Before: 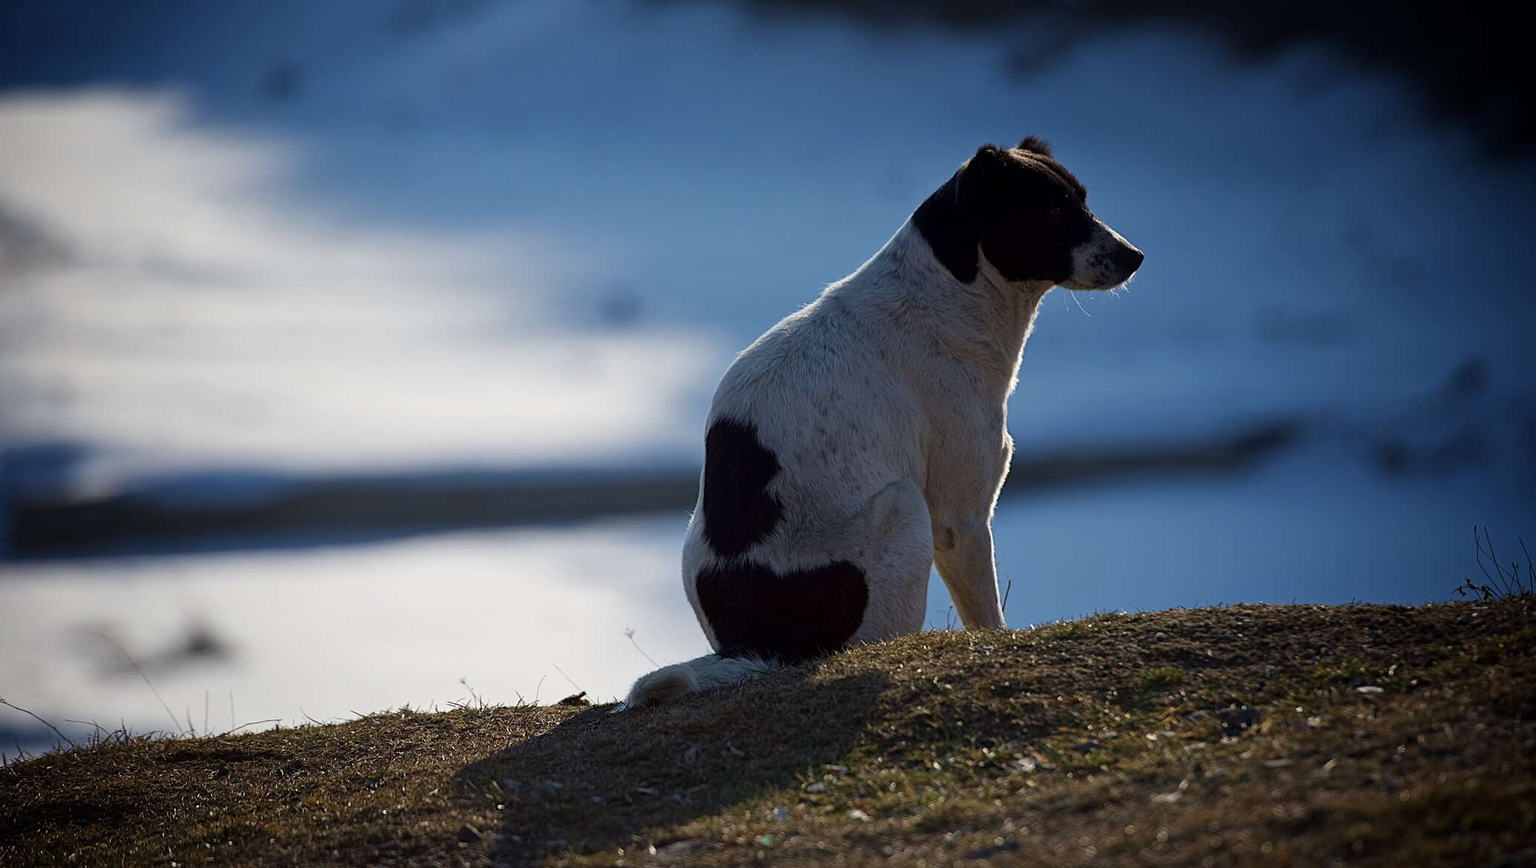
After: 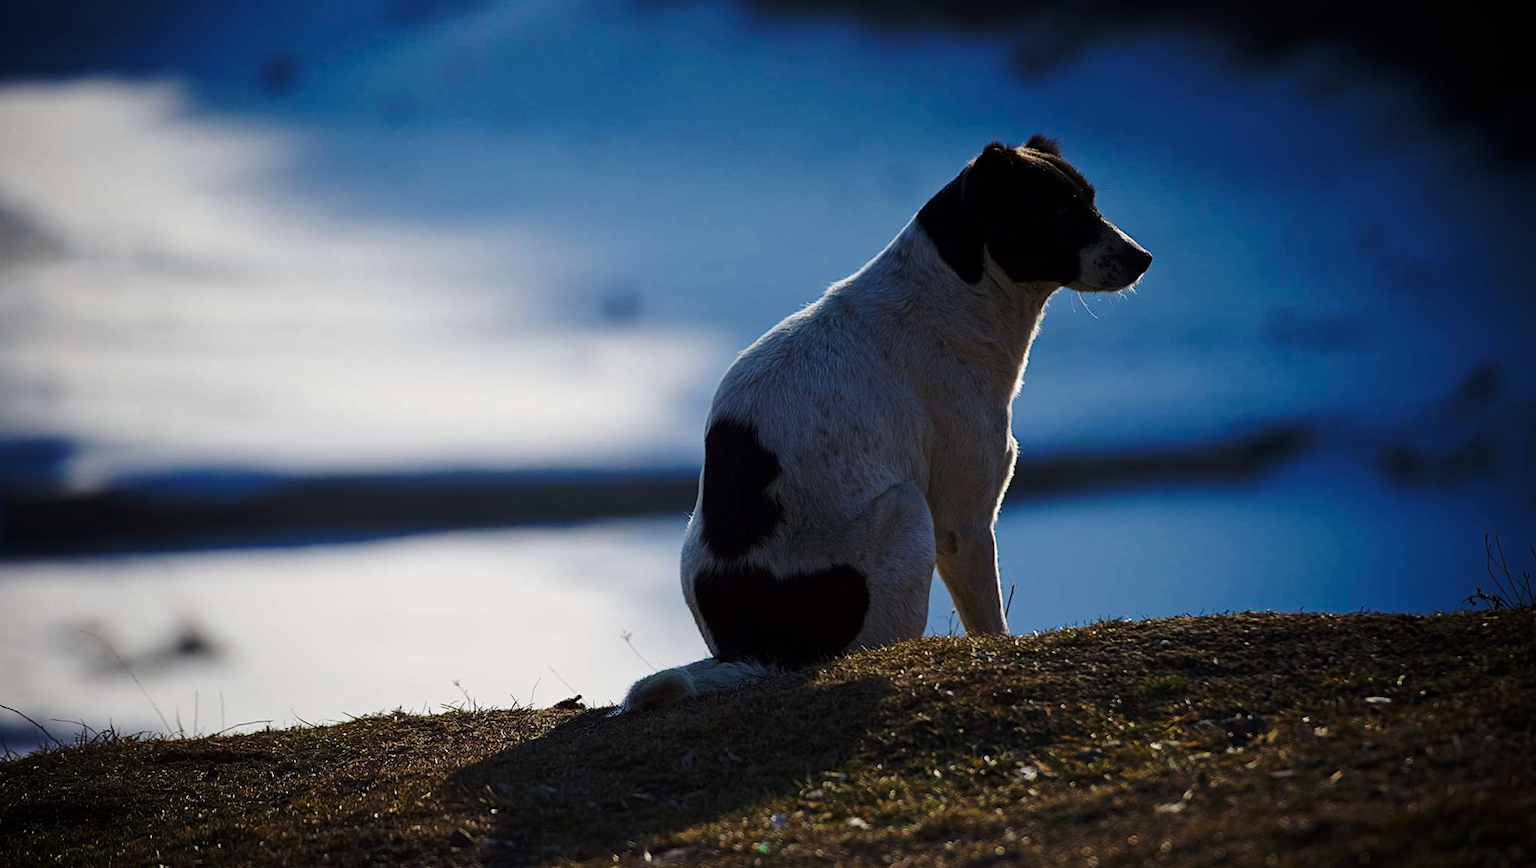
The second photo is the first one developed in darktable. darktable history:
base curve: curves: ch0 [(0, 0) (0.073, 0.04) (0.157, 0.139) (0.492, 0.492) (0.758, 0.758) (1, 1)], preserve colors none
contrast brightness saturation: contrast 0.05
crop and rotate: angle -0.5°
